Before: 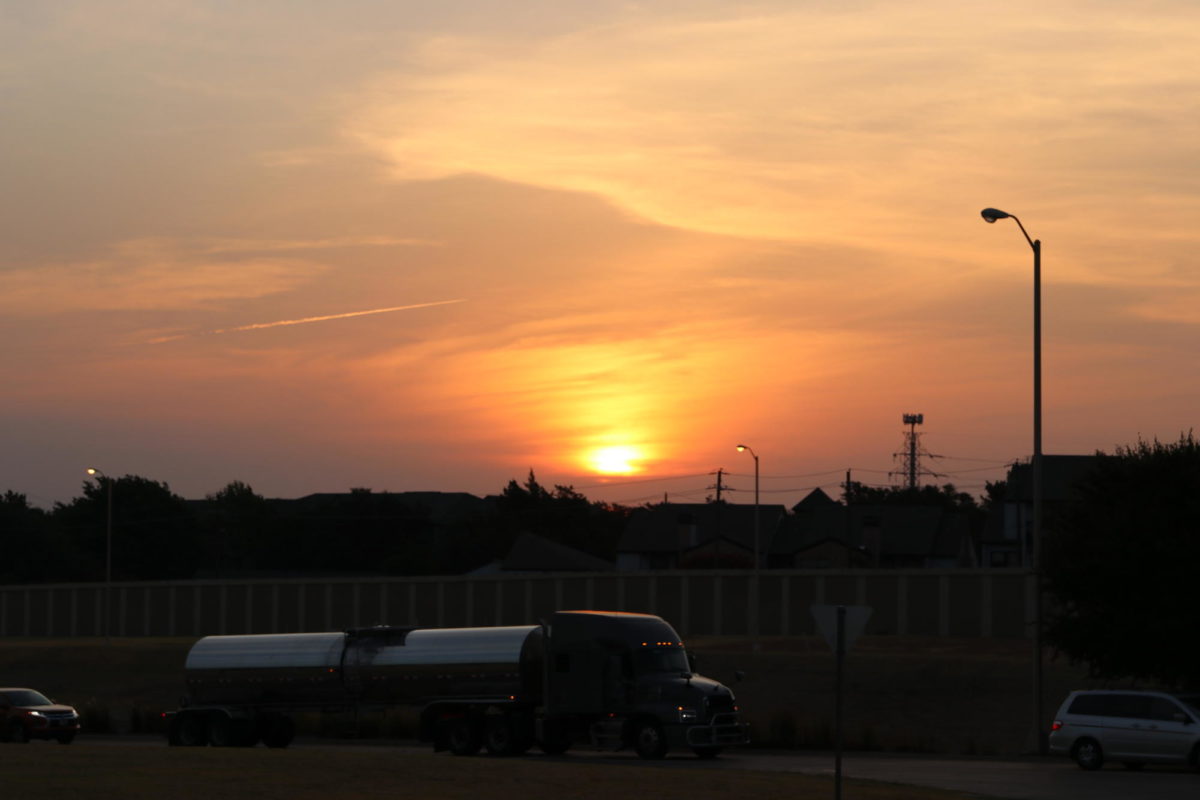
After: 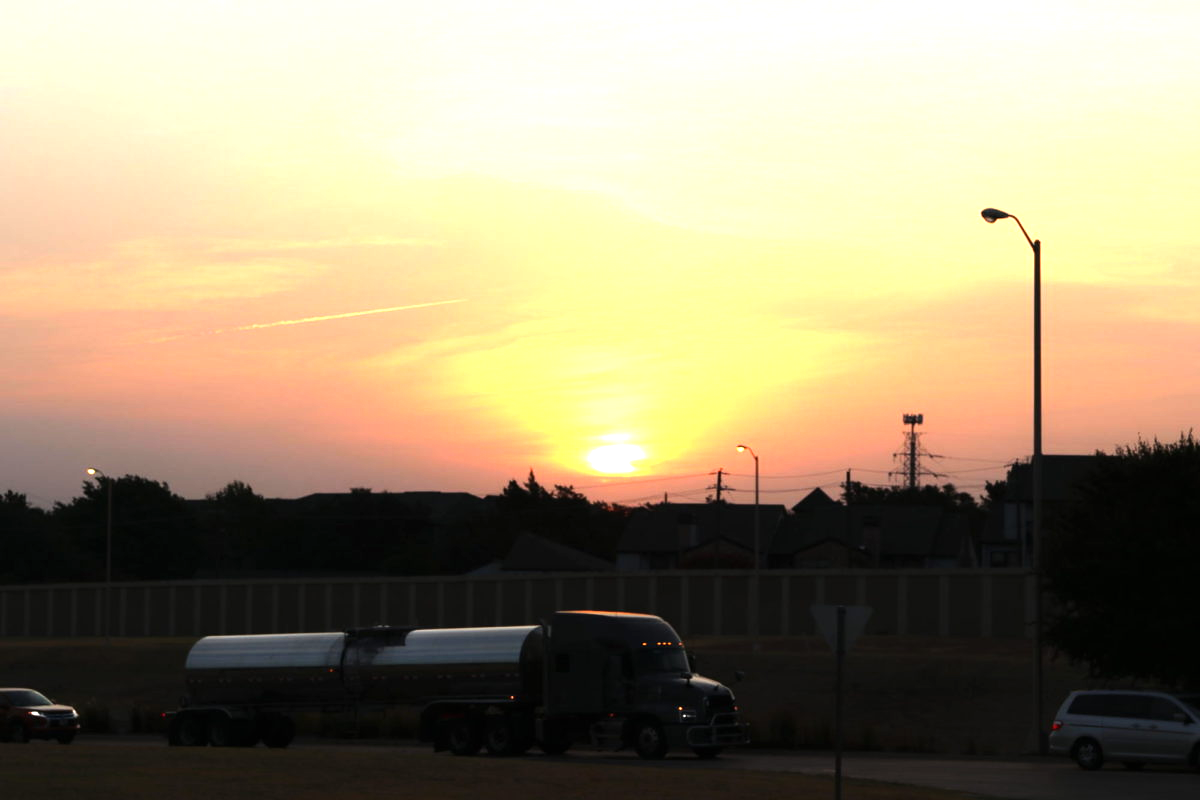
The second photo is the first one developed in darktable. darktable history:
tone equalizer: -8 EV -0.788 EV, -7 EV -0.717 EV, -6 EV -0.596 EV, -5 EV -0.367 EV, -3 EV 0.374 EV, -2 EV 0.6 EV, -1 EV 0.68 EV, +0 EV 0.772 EV, smoothing diameter 2.17%, edges refinement/feathering 17, mask exposure compensation -1.57 EV, filter diffusion 5
exposure: black level correction 0, exposure 0.949 EV, compensate highlight preservation false
